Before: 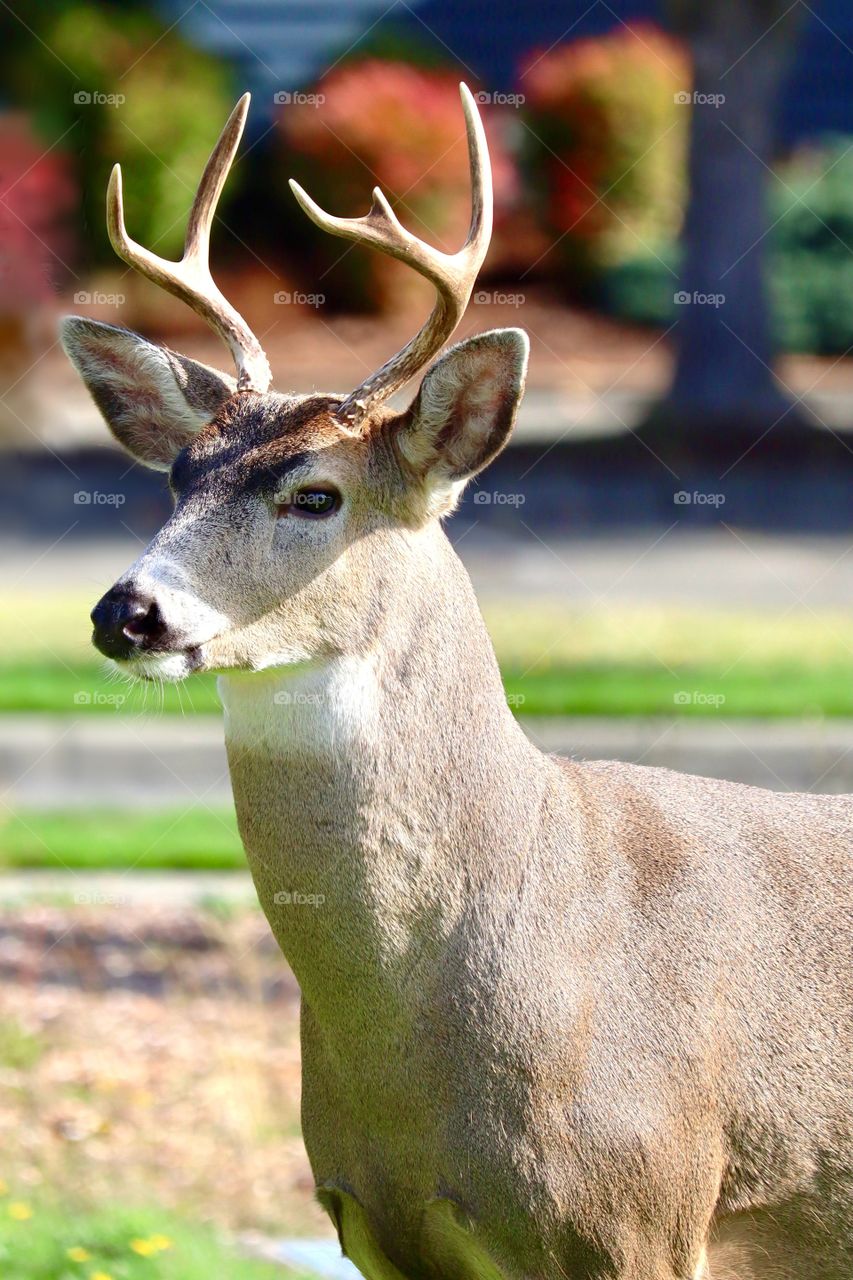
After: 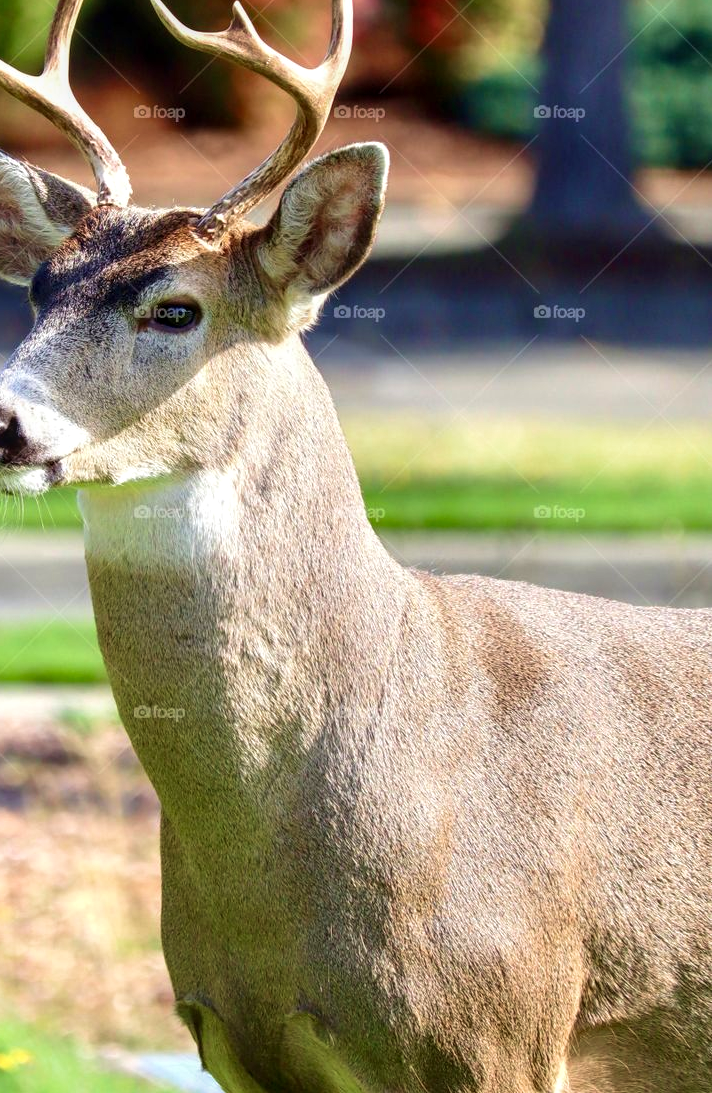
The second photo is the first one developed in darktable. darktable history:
crop: left 16.455%, top 14.564%
local contrast: on, module defaults
velvia: on, module defaults
